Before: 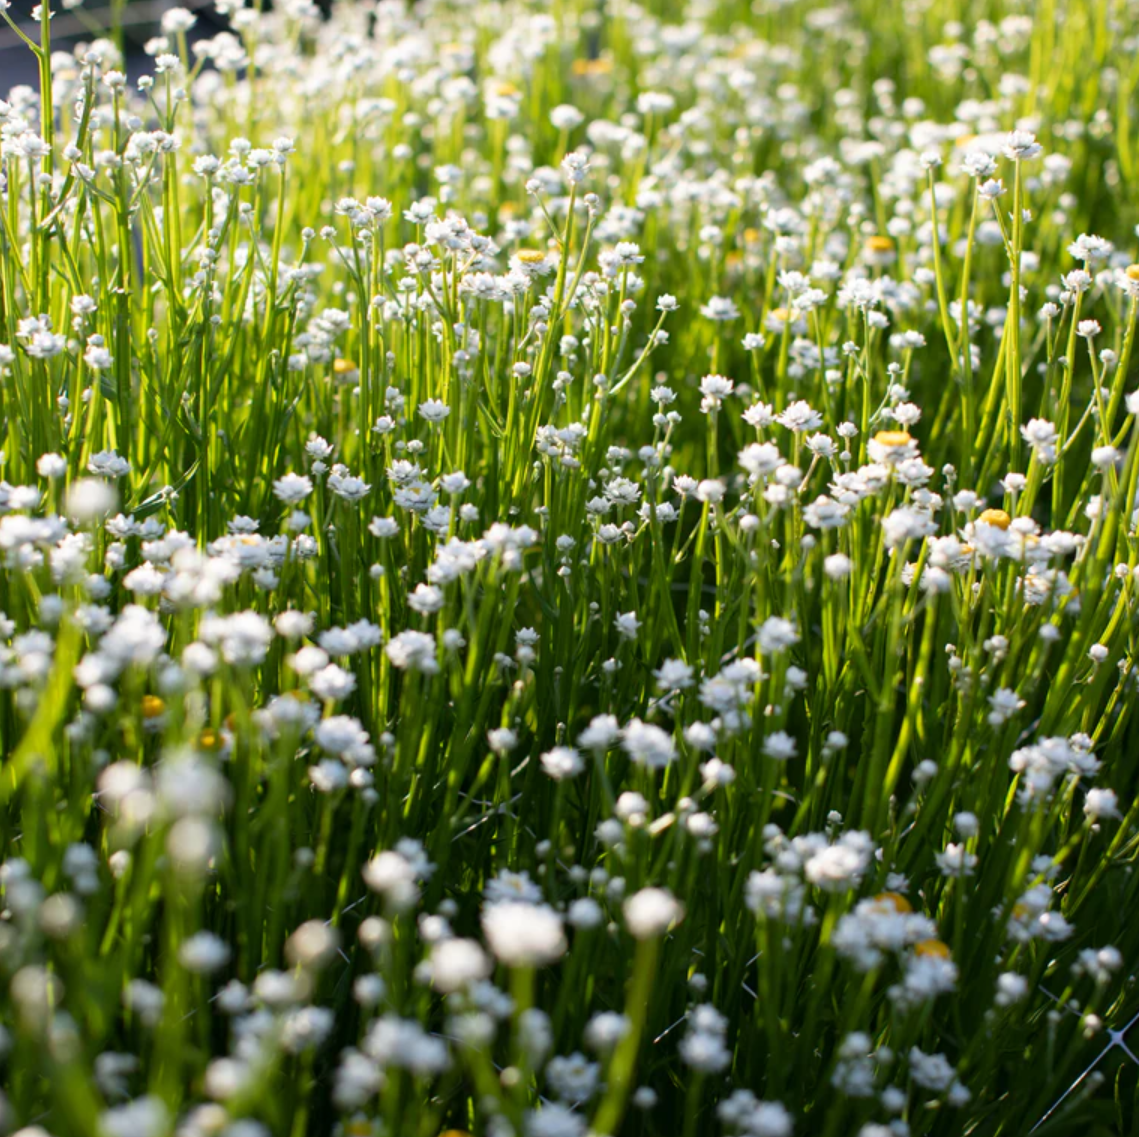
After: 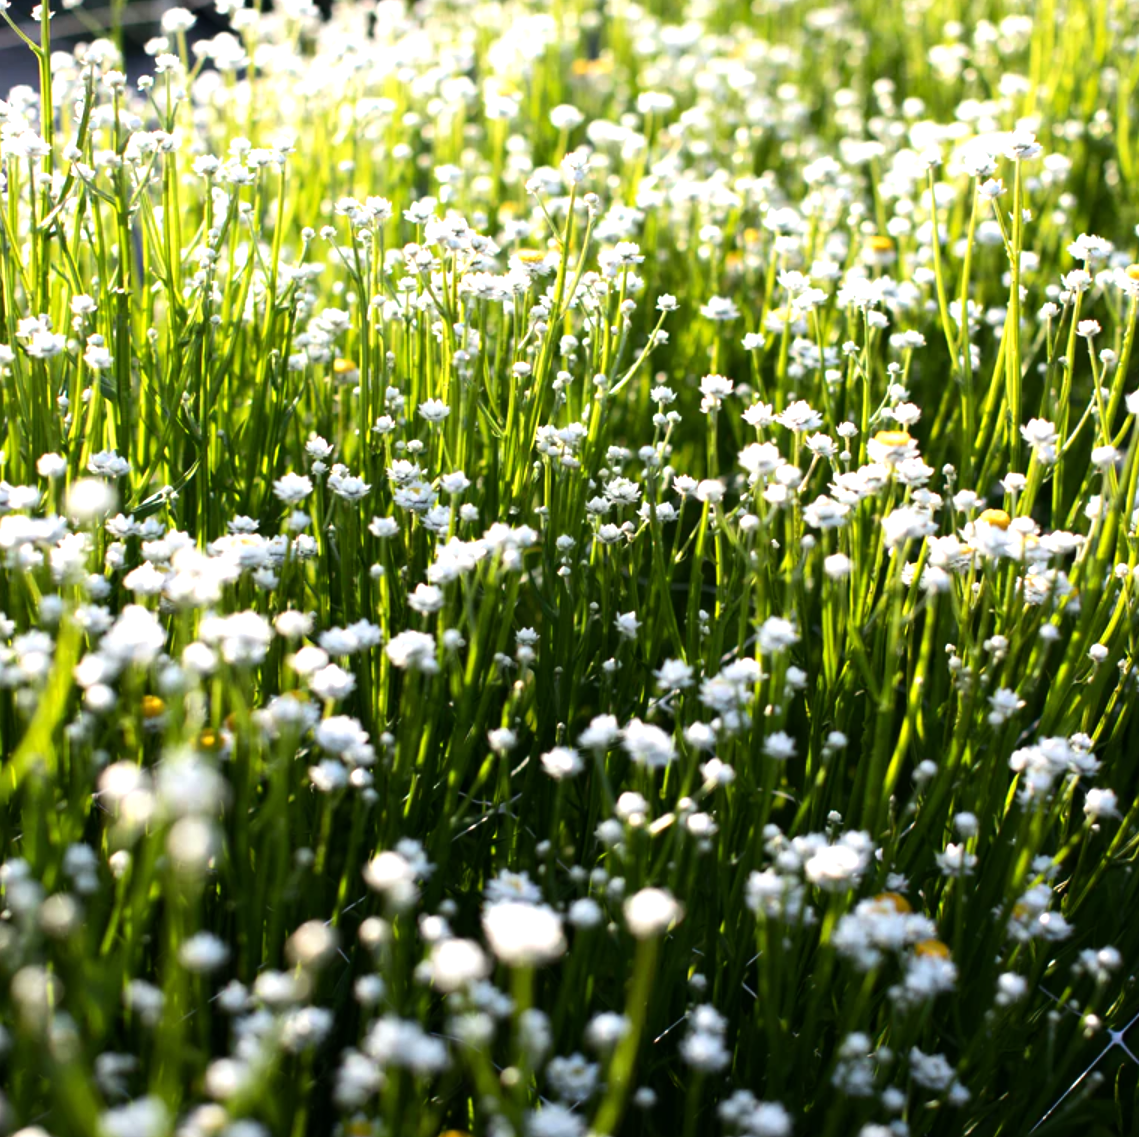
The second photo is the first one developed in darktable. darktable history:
tone equalizer: -8 EV -0.737 EV, -7 EV -0.687 EV, -6 EV -0.626 EV, -5 EV -0.365 EV, -3 EV 0.374 EV, -2 EV 0.6 EV, -1 EV 0.69 EV, +0 EV 0.765 EV, edges refinement/feathering 500, mask exposure compensation -1.57 EV, preserve details no
